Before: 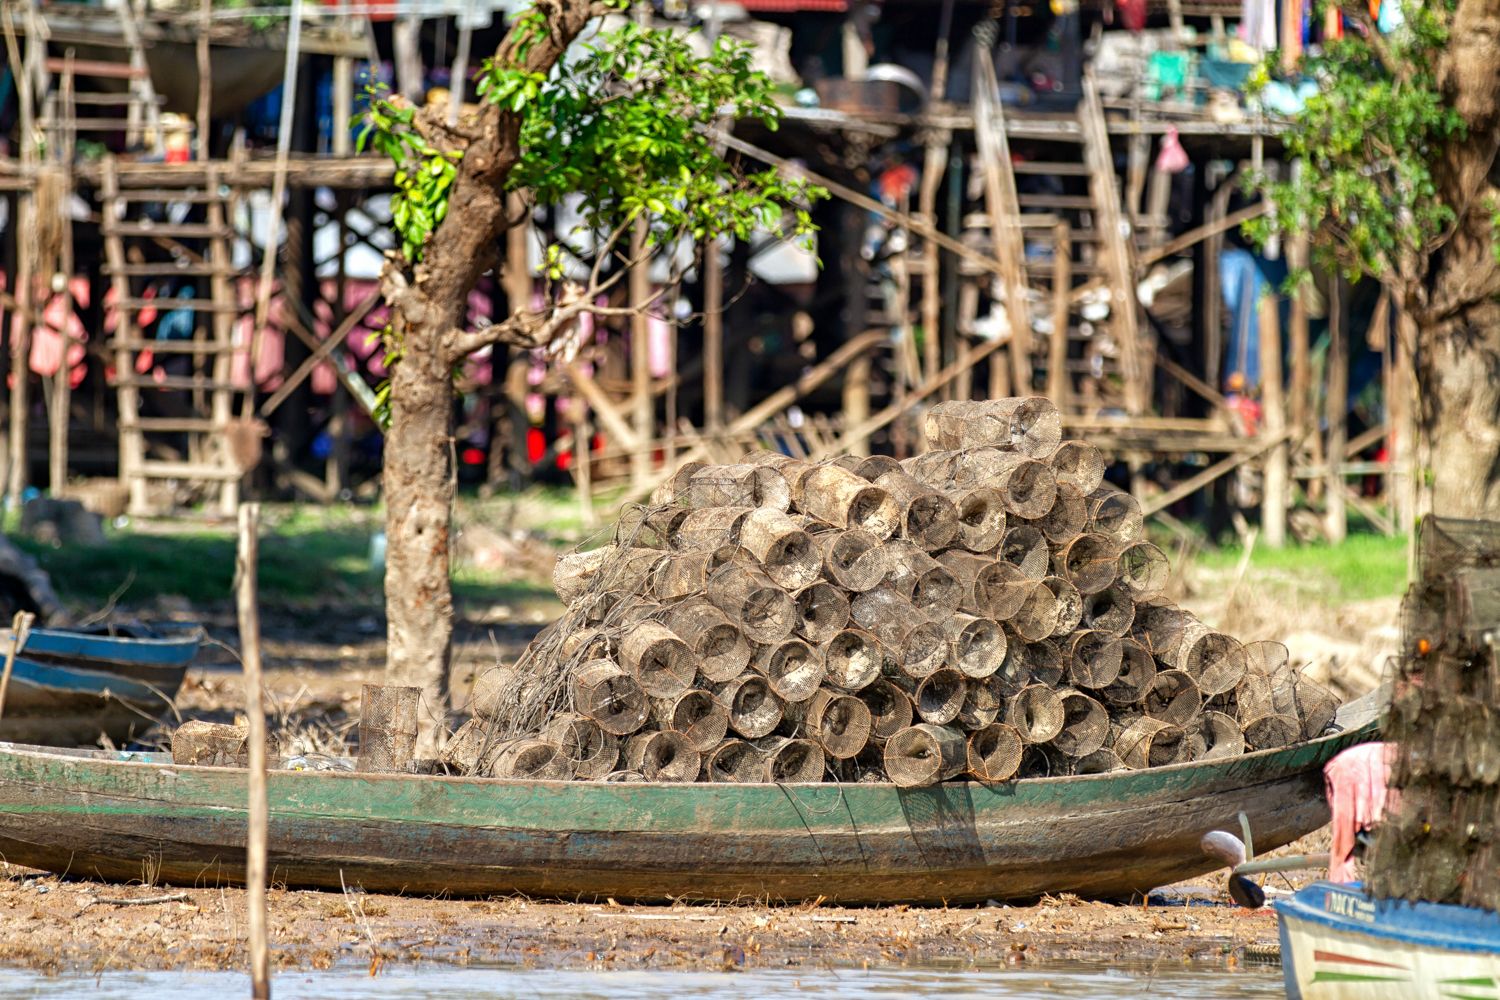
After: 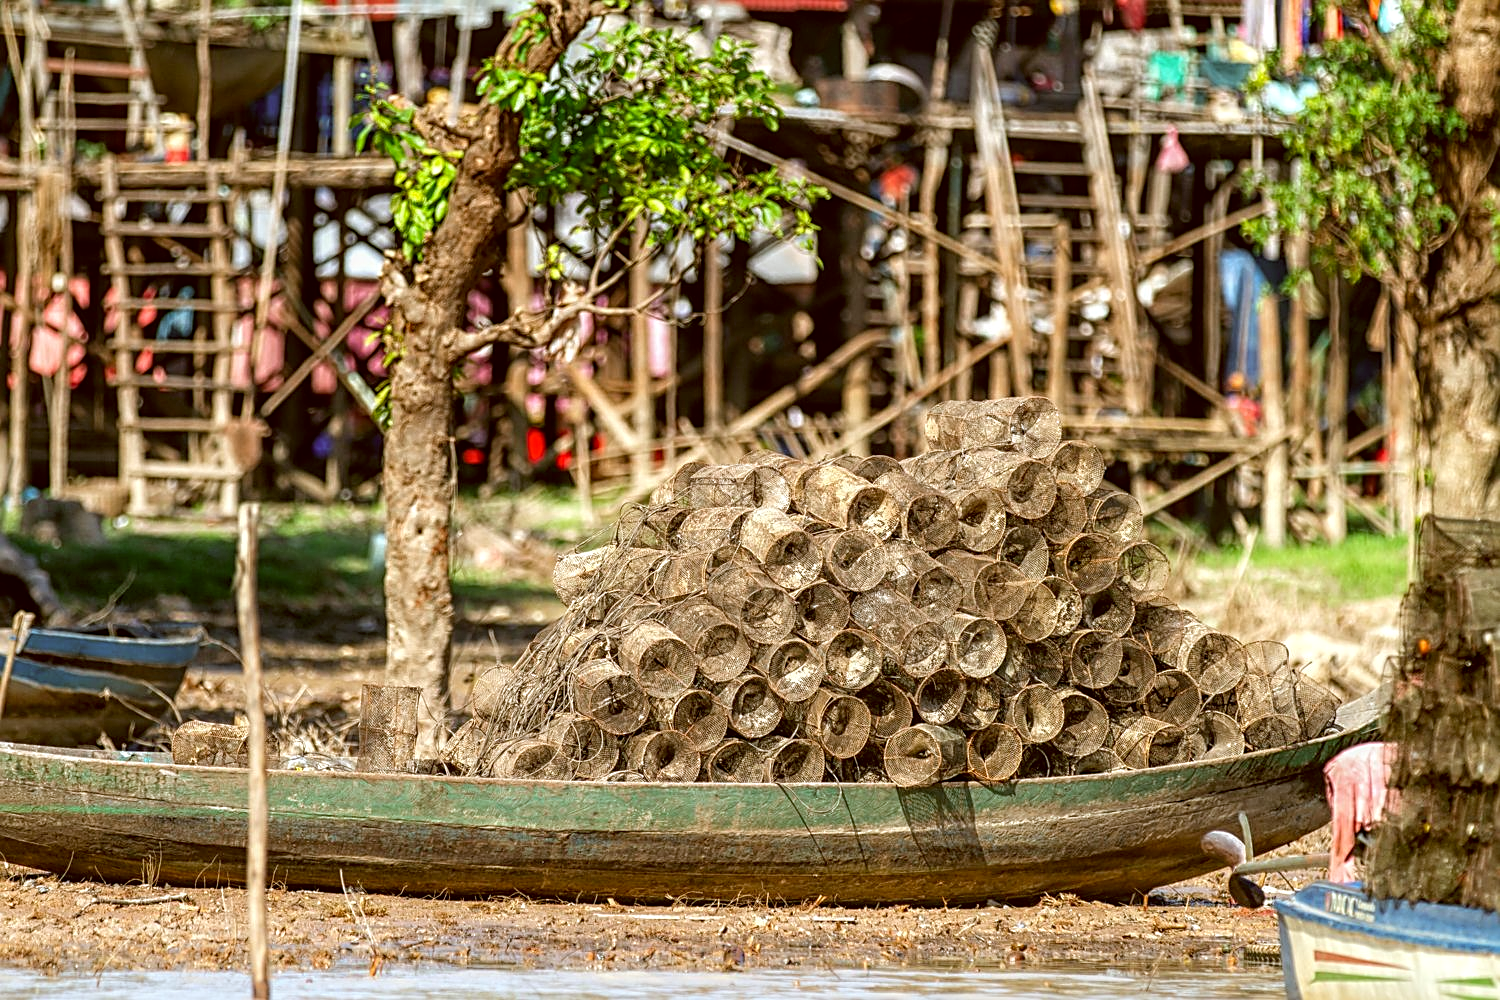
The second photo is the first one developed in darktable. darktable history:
shadows and highlights: highlights 69.53, soften with gaussian
sharpen: on, module defaults
local contrast: on, module defaults
color correction: highlights a* -0.438, highlights b* 0.166, shadows a* 4.66, shadows b* 20.51
